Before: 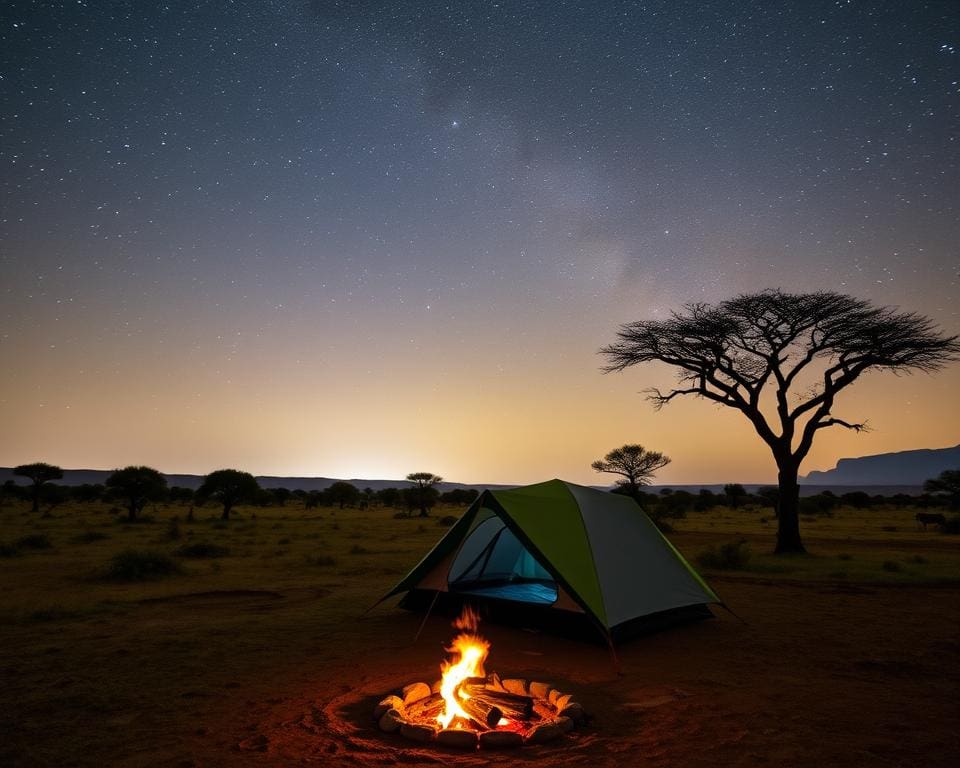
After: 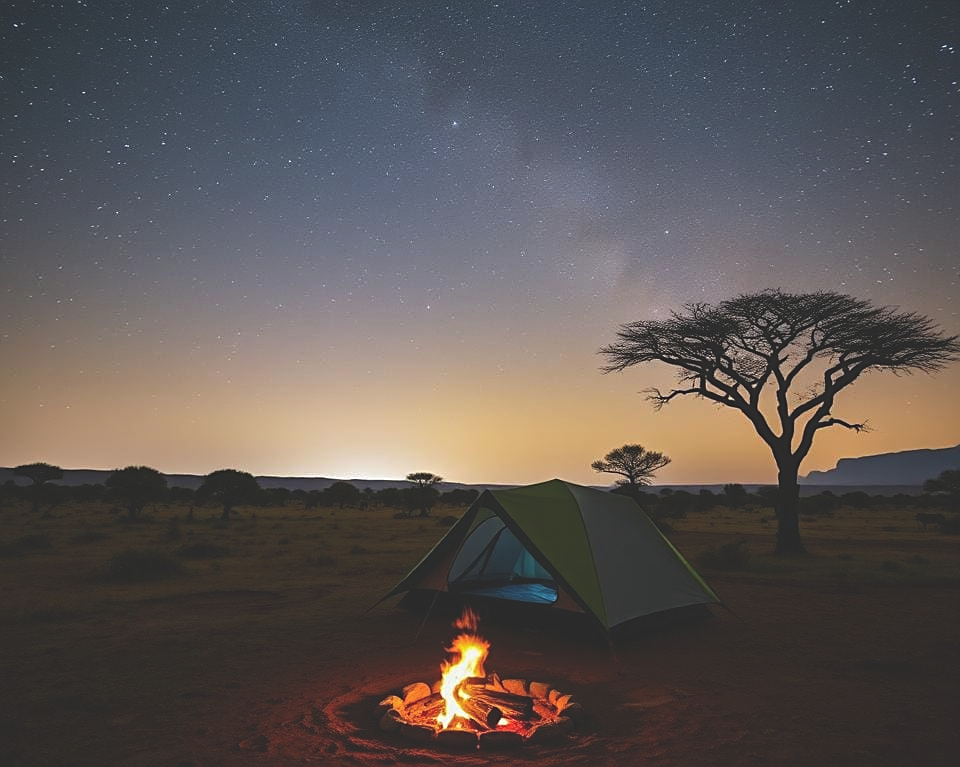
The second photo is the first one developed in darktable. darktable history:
exposure: black level correction -0.026, compensate exposure bias true, compensate highlight preservation false
sharpen: on, module defaults
crop: bottom 0.078%
shadows and highlights: shadows -20.54, white point adjustment -1.98, highlights -34.98
